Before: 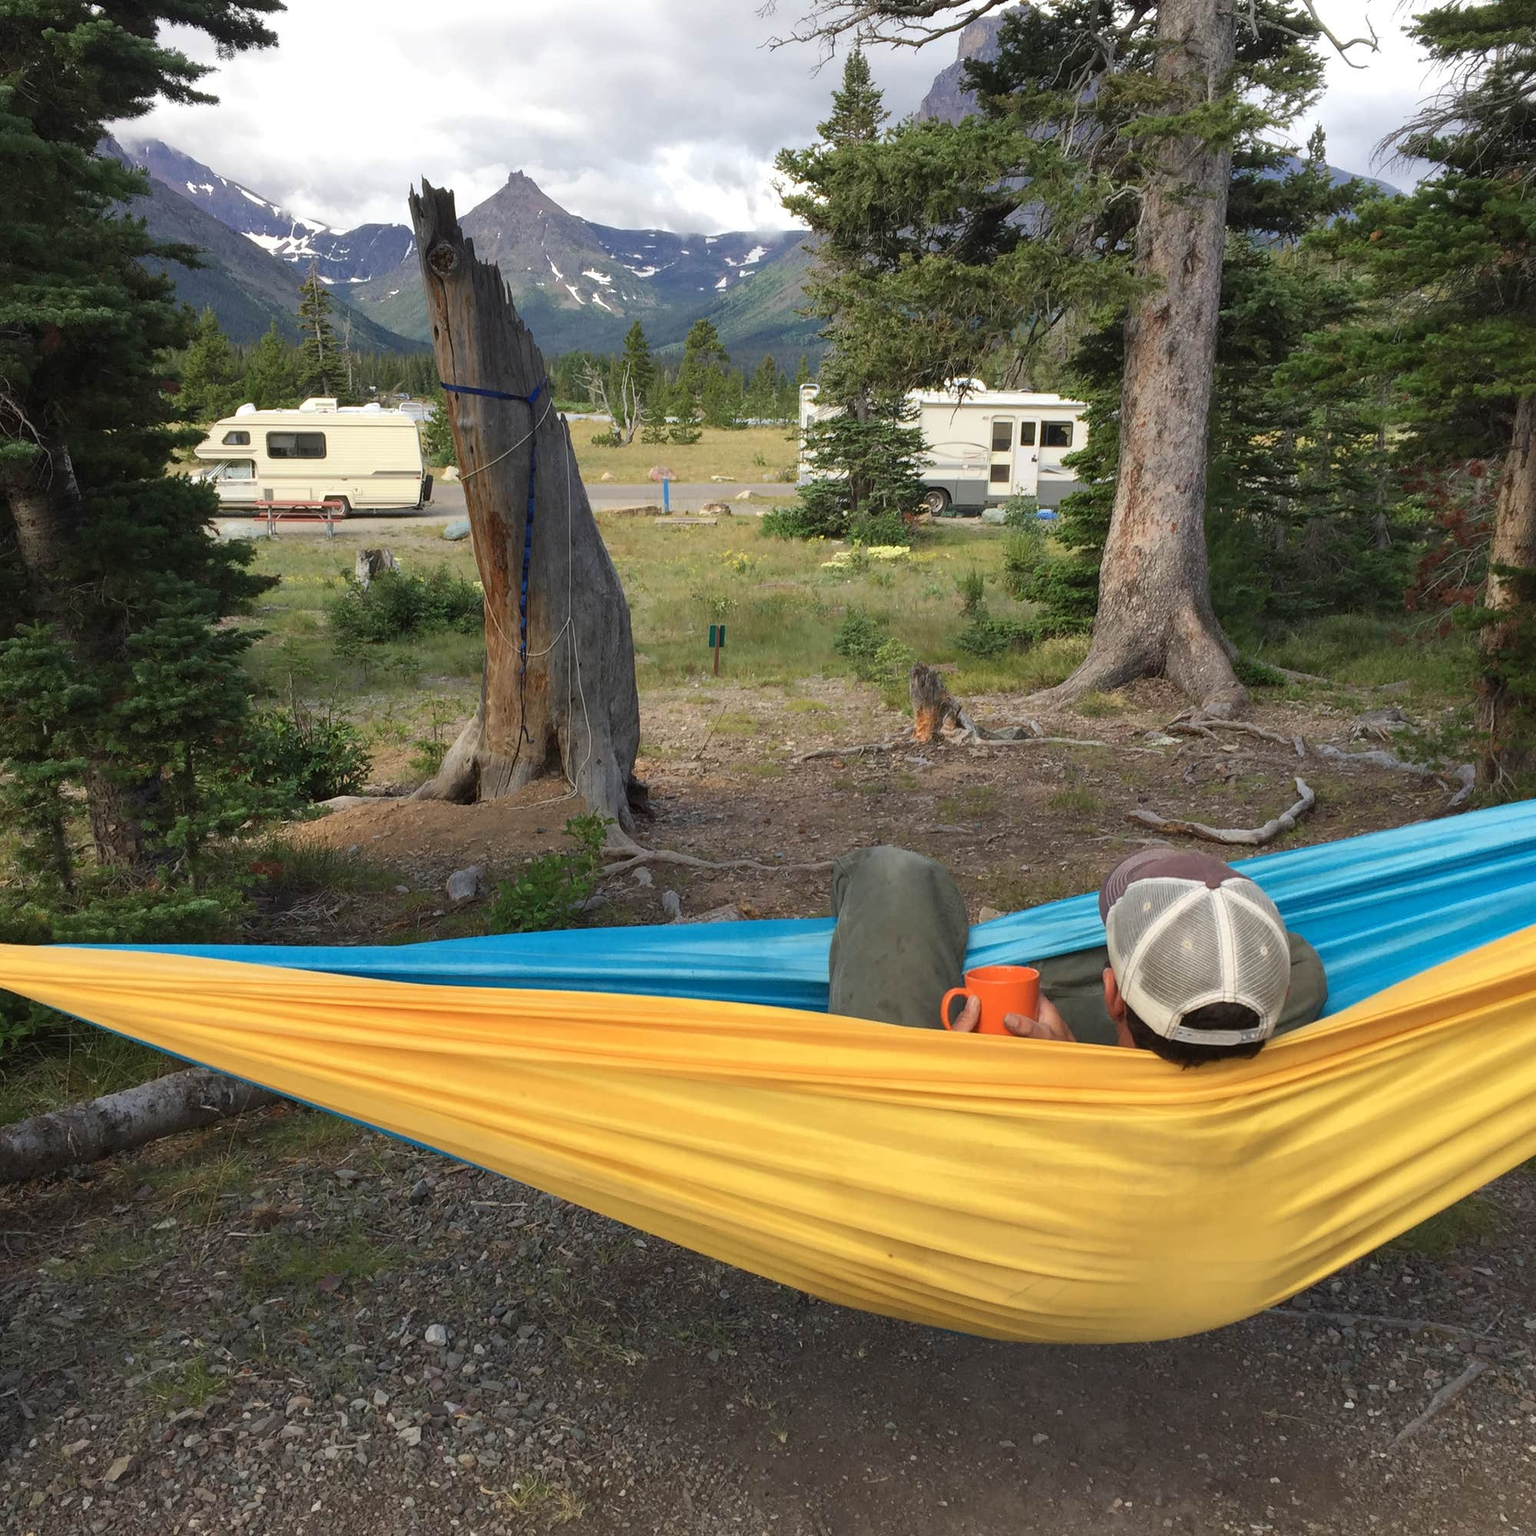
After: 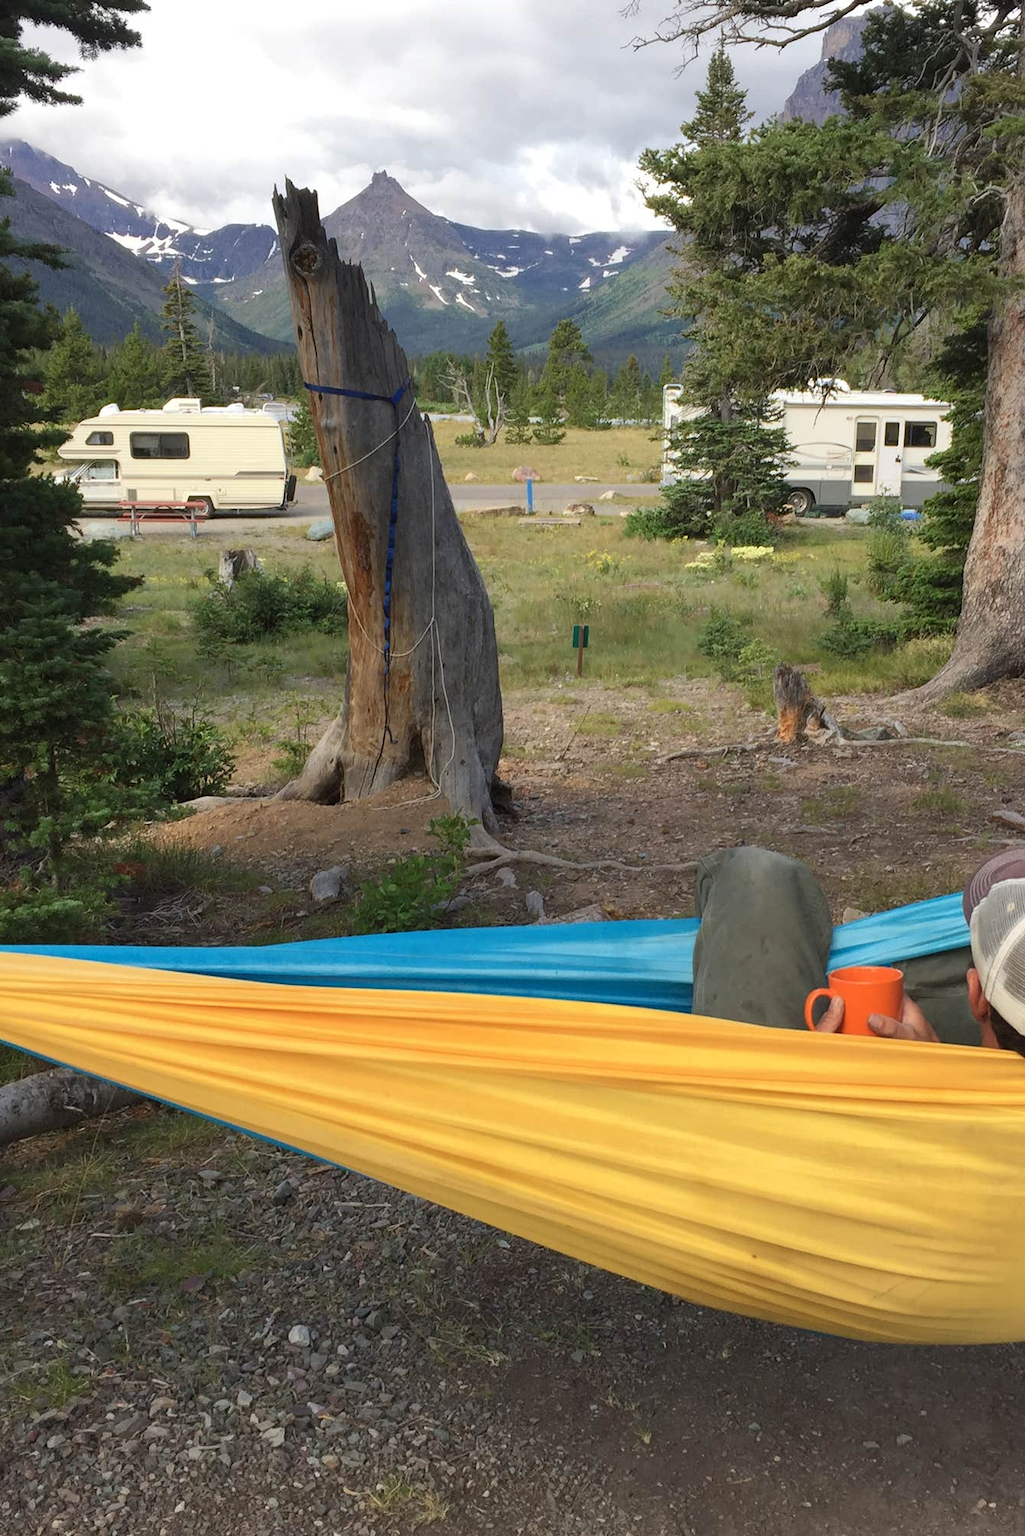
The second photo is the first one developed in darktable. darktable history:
crop and rotate: left 8.913%, right 24.352%
